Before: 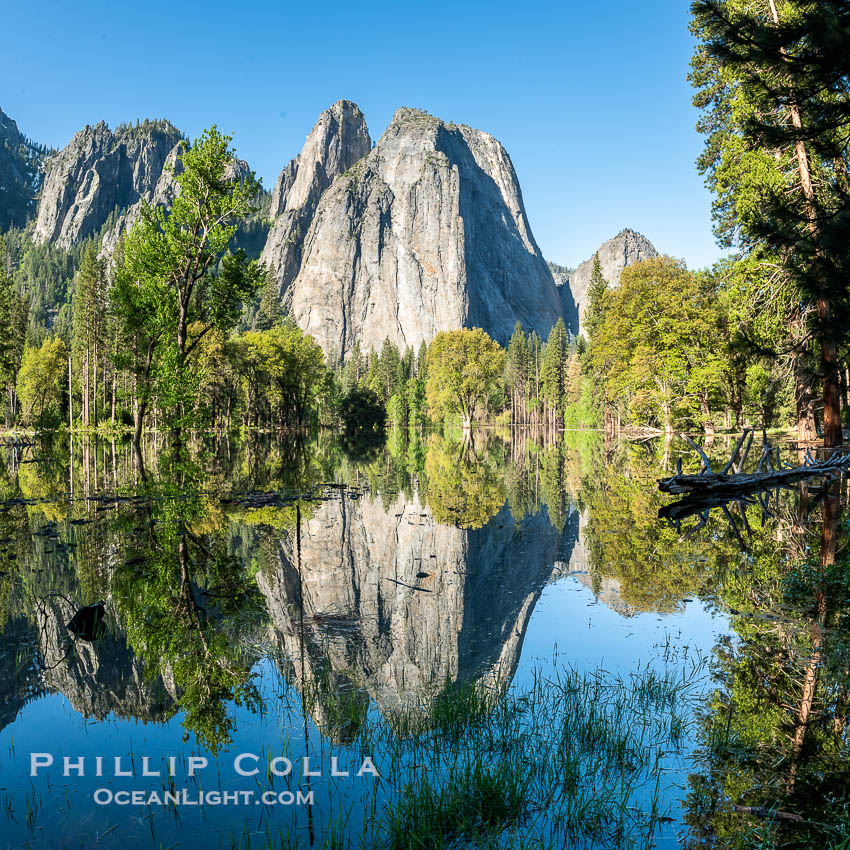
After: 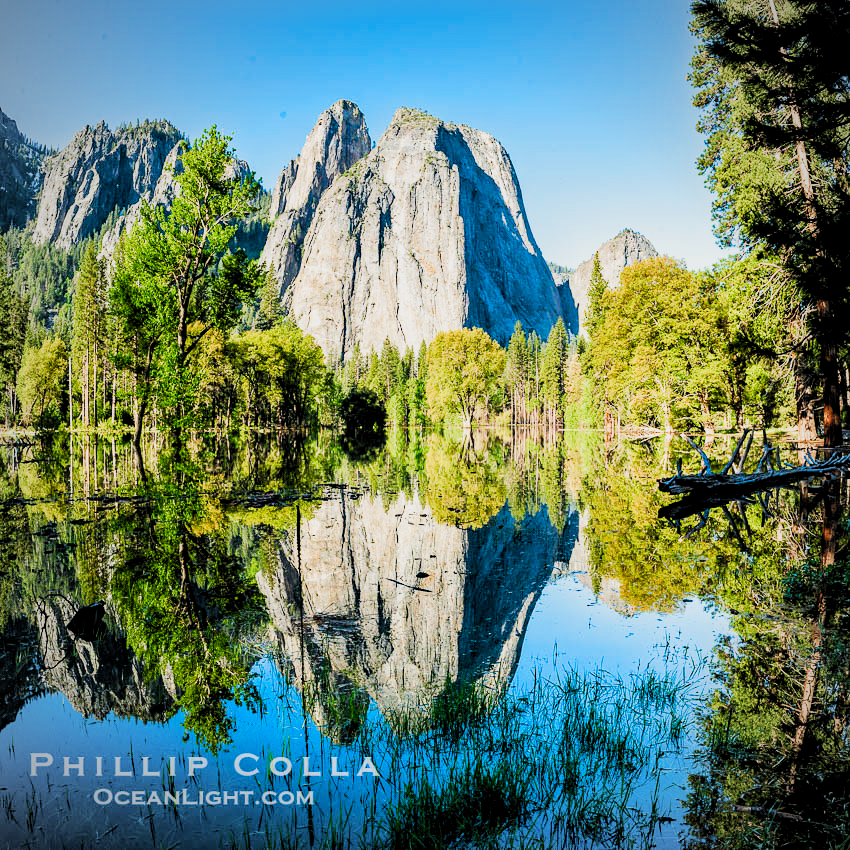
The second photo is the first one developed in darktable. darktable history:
local contrast: highlights 100%, shadows 100%, detail 120%, midtone range 0.2
contrast brightness saturation: contrast 0.2, brightness 0.16, saturation 0.22
color balance rgb: perceptual saturation grading › global saturation 25%, perceptual brilliance grading › mid-tones 10%, perceptual brilliance grading › shadows 15%, global vibrance 20%
filmic: grey point source 18, black point source -8.65, white point source 2.45, grey point target 18, white point target 100, output power 2.2, latitude stops 2, contrast 1.5, saturation 100, global saturation 100
filmic rgb: black relative exposure -7.65 EV, white relative exposure 4.56 EV, hardness 3.61
haze removal: strength 0.29, distance 0.25, compatibility mode true, adaptive false
tone equalizer: on, module defaults
vibrance: on, module defaults
vignetting: fall-off radius 60.92%
